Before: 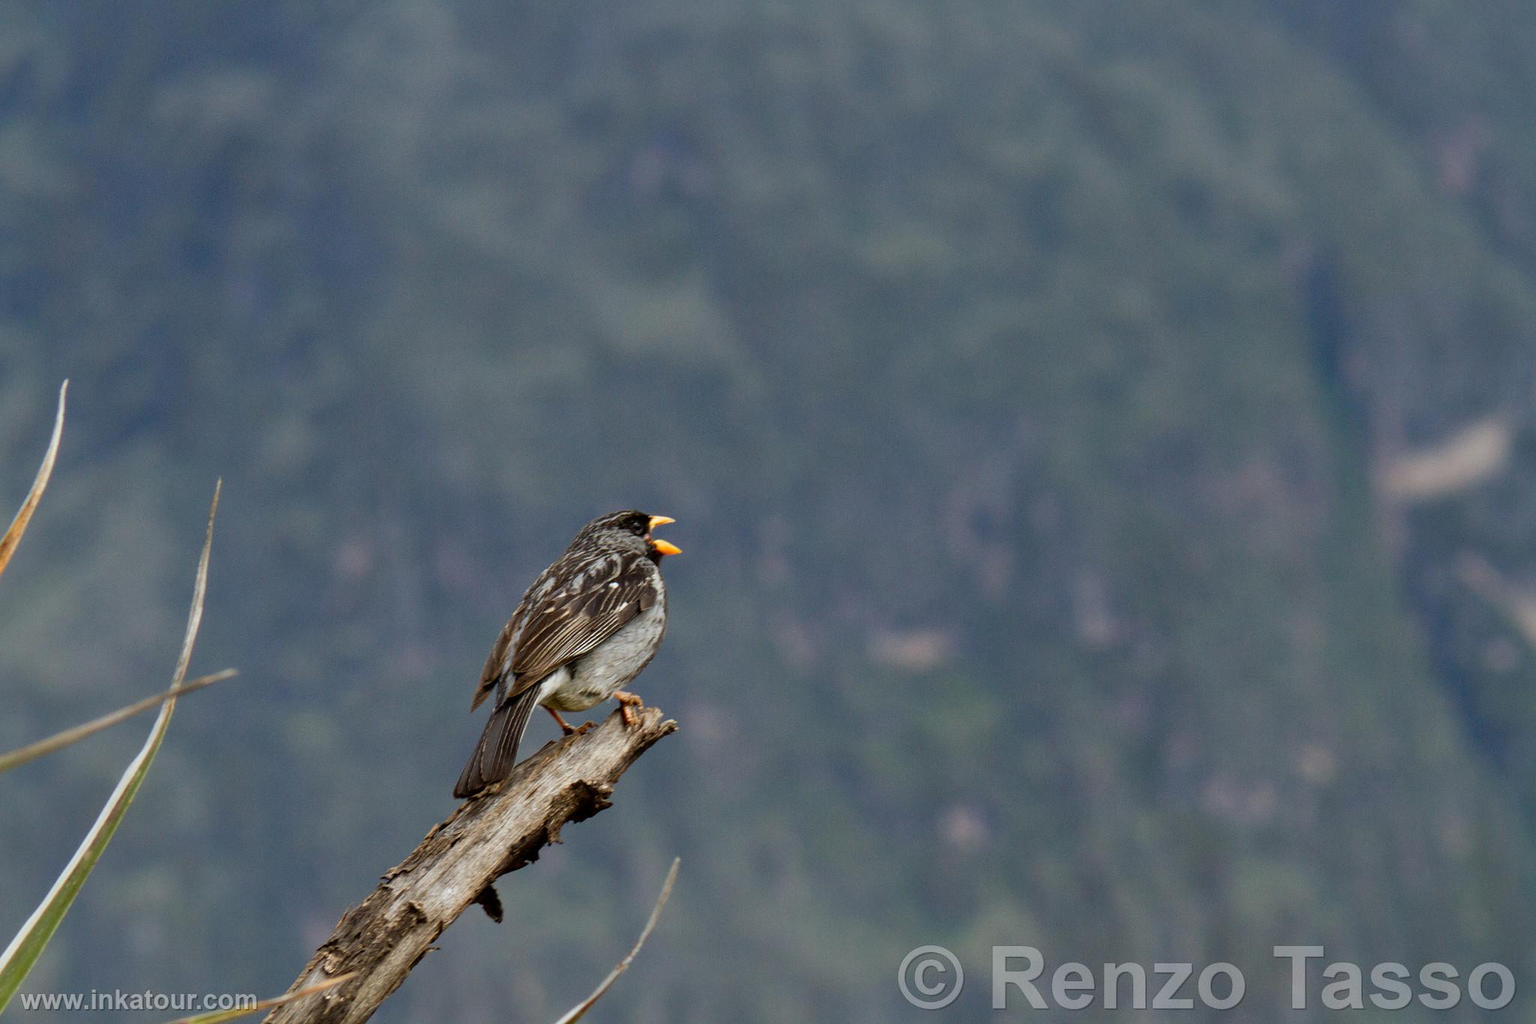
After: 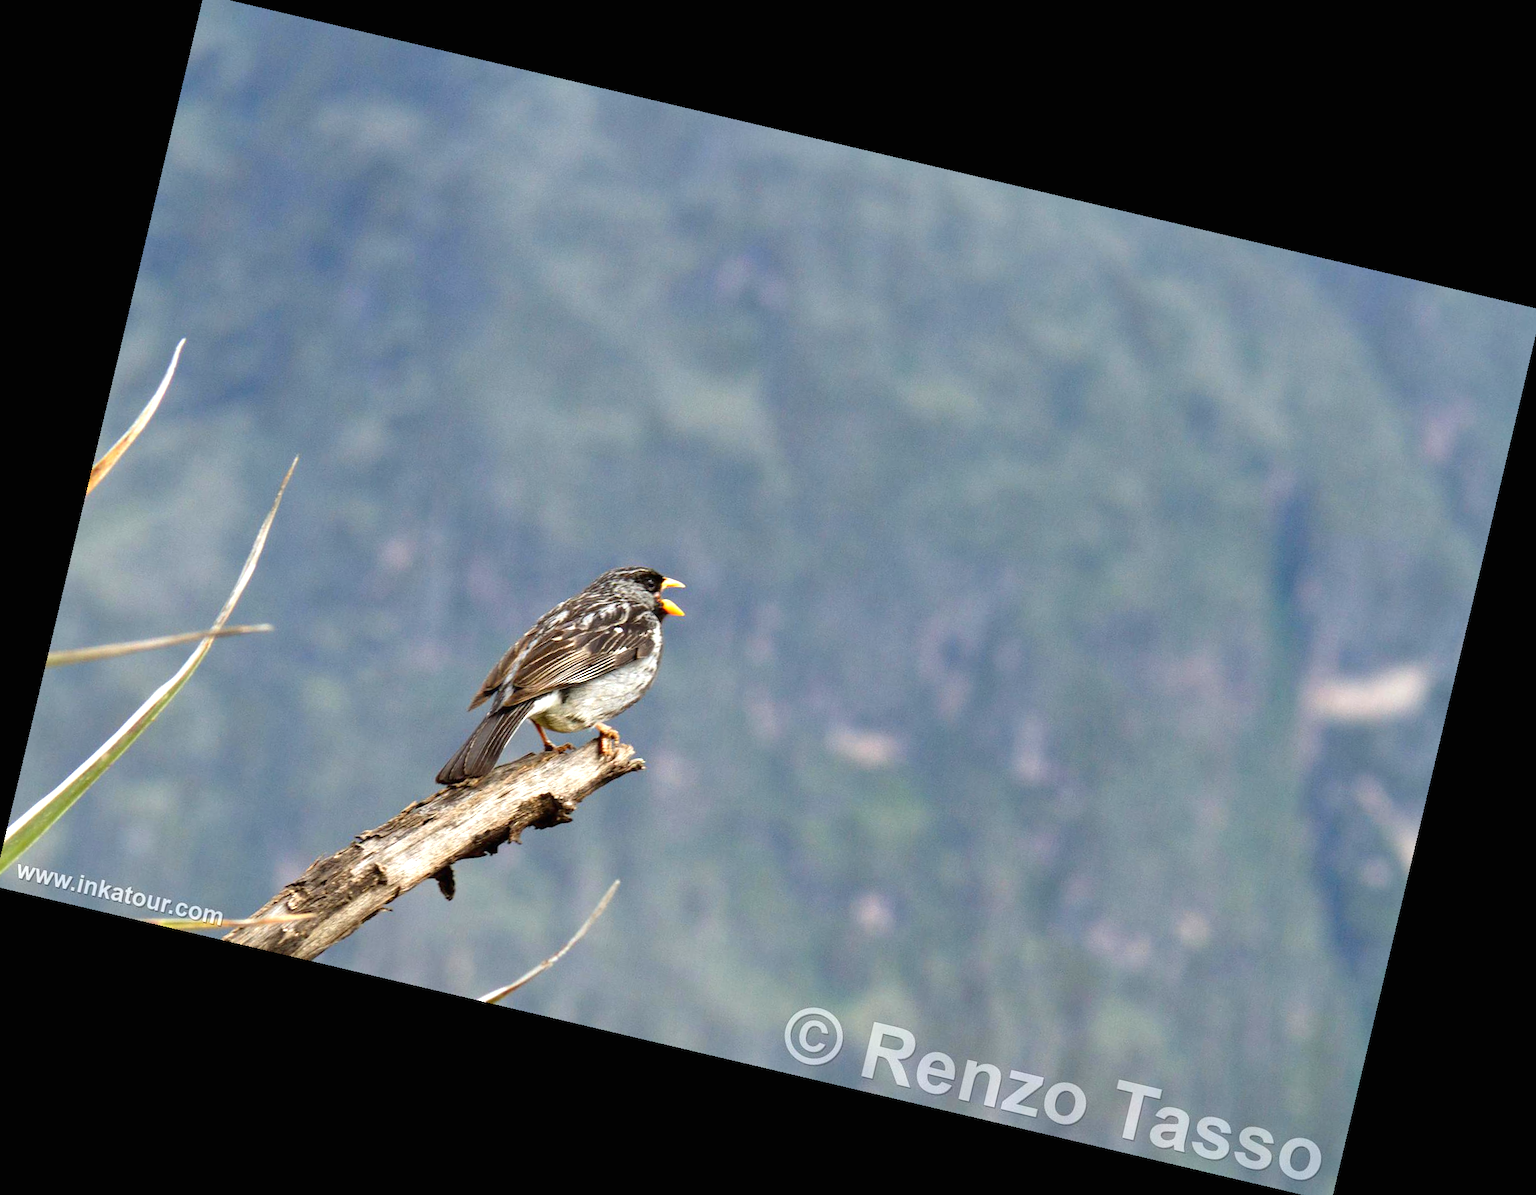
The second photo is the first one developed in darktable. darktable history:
exposure: black level correction 0, exposure 1.2 EV, compensate highlight preservation false
crop: left 0.434%, top 0.485%, right 0.244%, bottom 0.386%
rotate and perspective: rotation 13.27°, automatic cropping off
